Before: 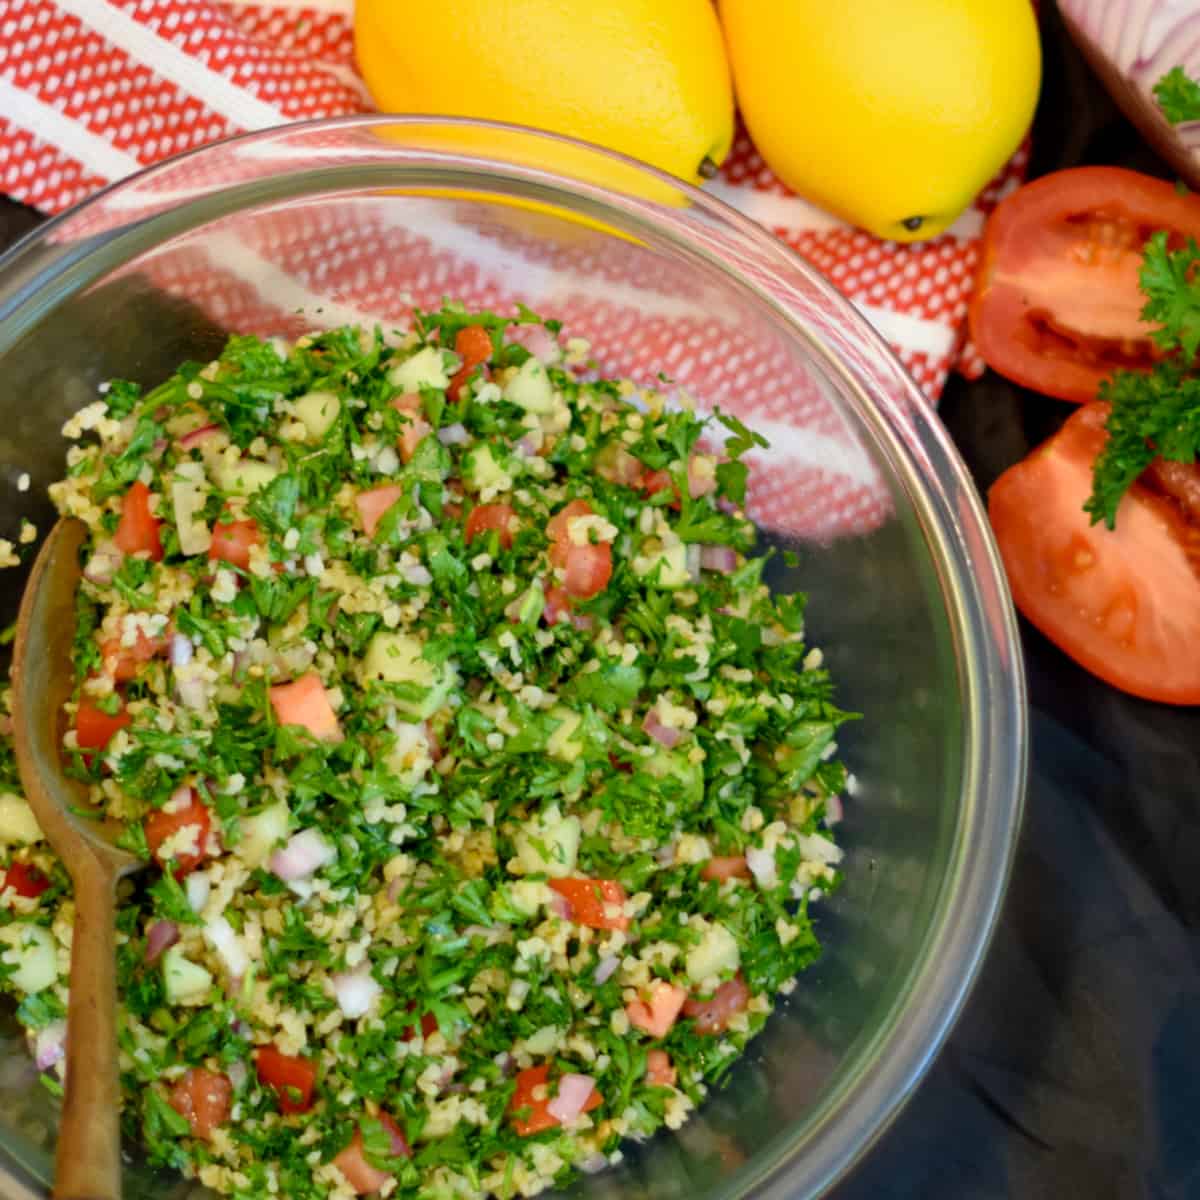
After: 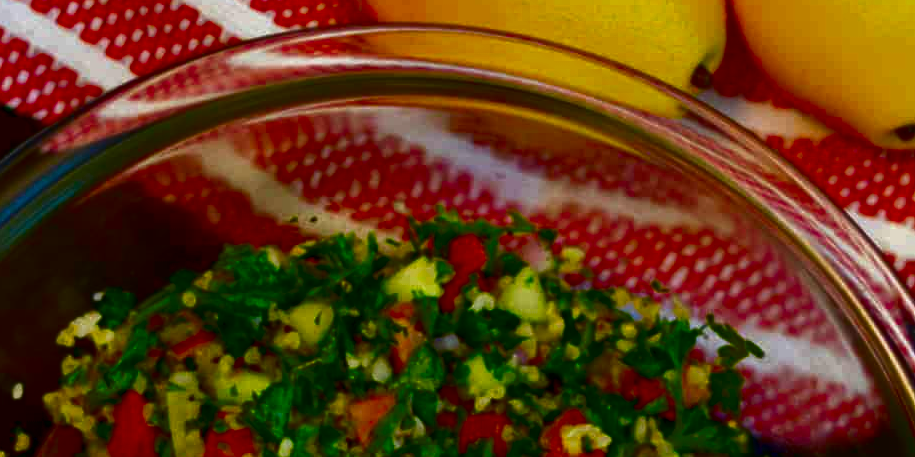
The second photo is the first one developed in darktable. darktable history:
crop: left 0.579%, top 7.627%, right 23.167%, bottom 54.275%
color contrast: green-magenta contrast 0.81
contrast brightness saturation: brightness -1, saturation 1
